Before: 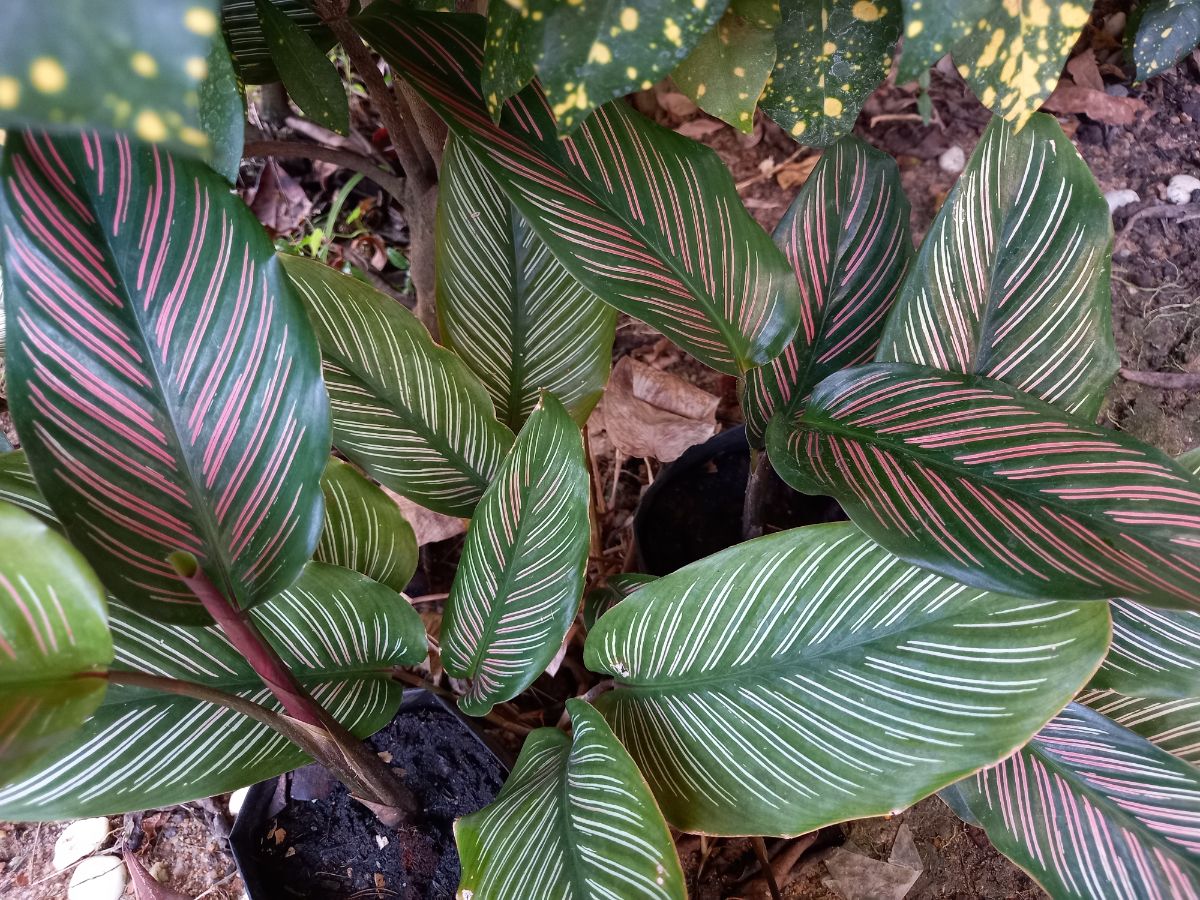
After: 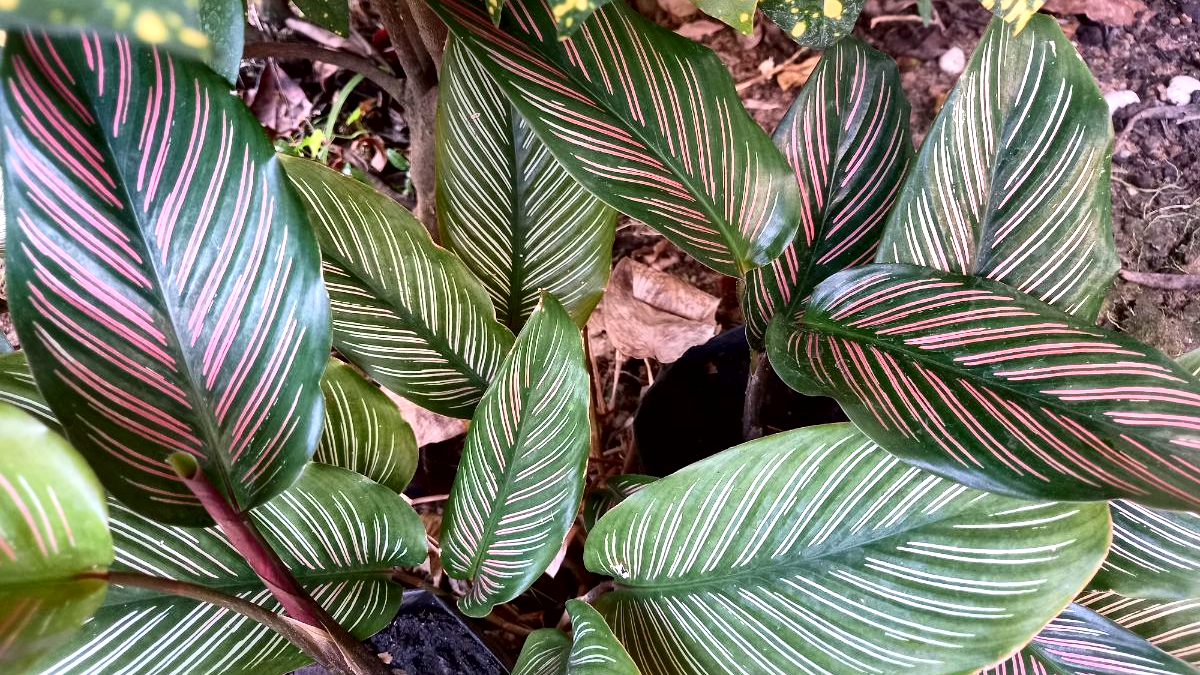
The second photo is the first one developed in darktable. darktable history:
local contrast: mode bilateral grid, contrast 70, coarseness 74, detail 180%, midtone range 0.2
contrast brightness saturation: contrast 0.196, brightness 0.168, saturation 0.222
color correction: highlights a* 3.13, highlights b* -1.2, shadows a* -0.072, shadows b* 2.25, saturation 0.98
crop: top 11.017%, bottom 13.878%
